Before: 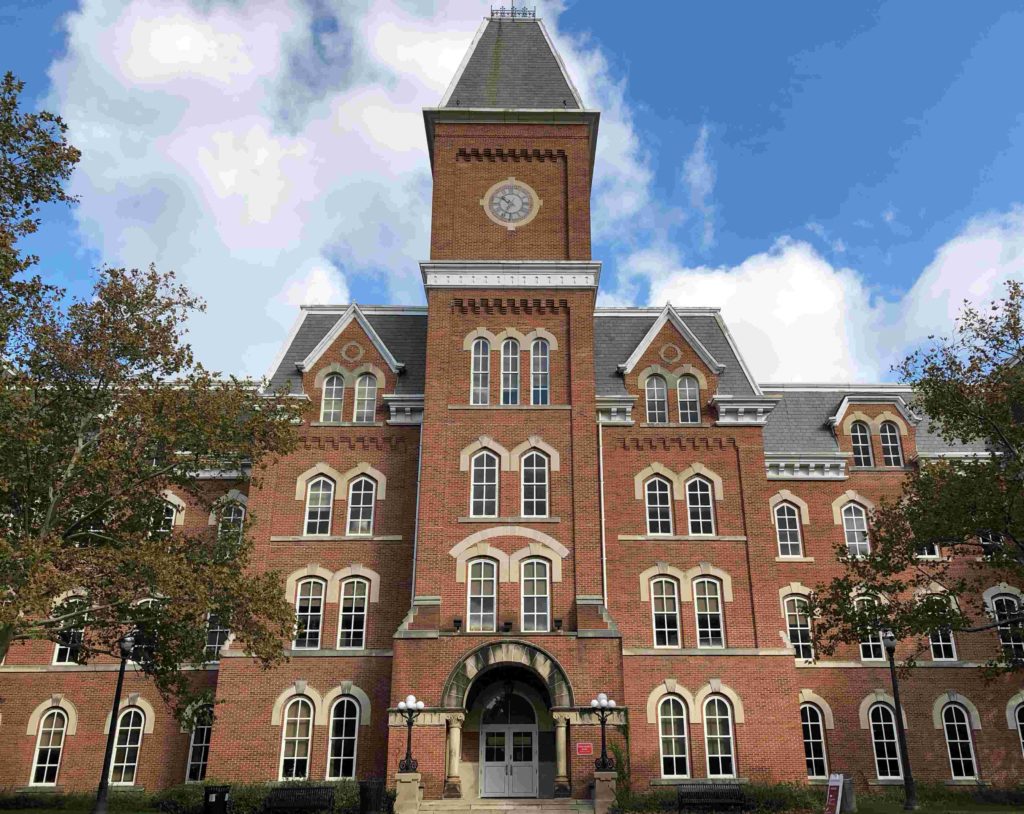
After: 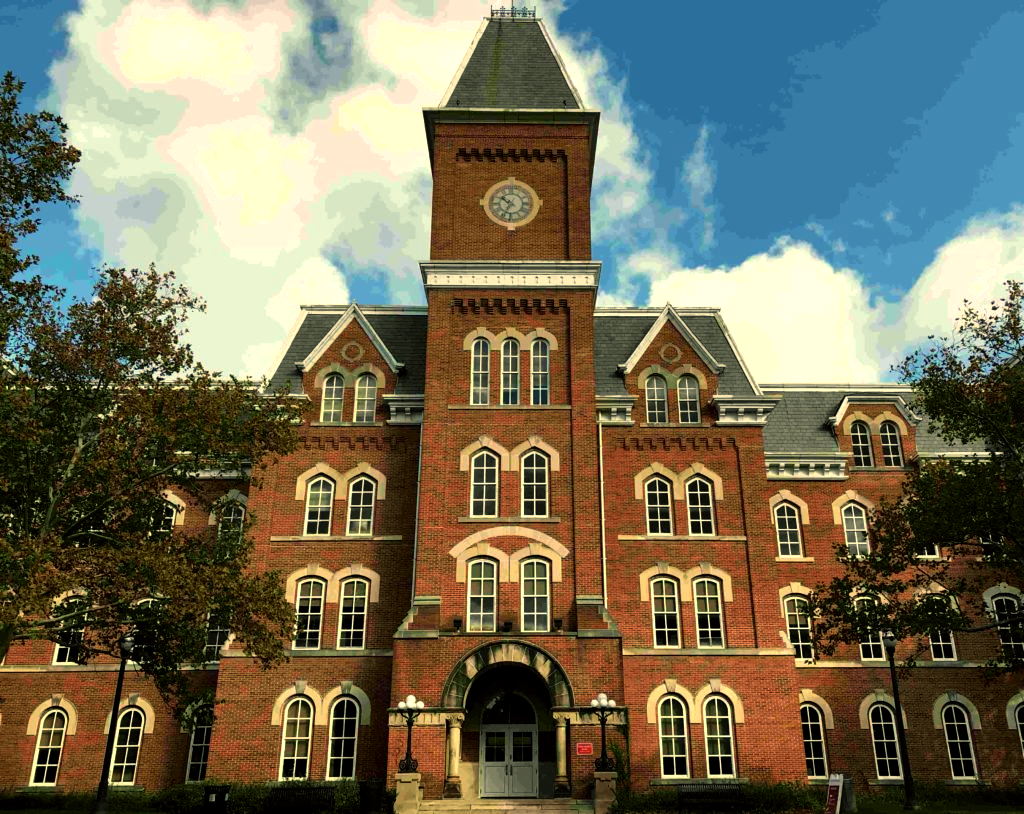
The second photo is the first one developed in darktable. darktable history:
color balance: mode lift, gamma, gain (sRGB), lift [1.014, 0.966, 0.918, 0.87], gamma [0.86, 0.734, 0.918, 0.976], gain [1.063, 1.13, 1.063, 0.86]
